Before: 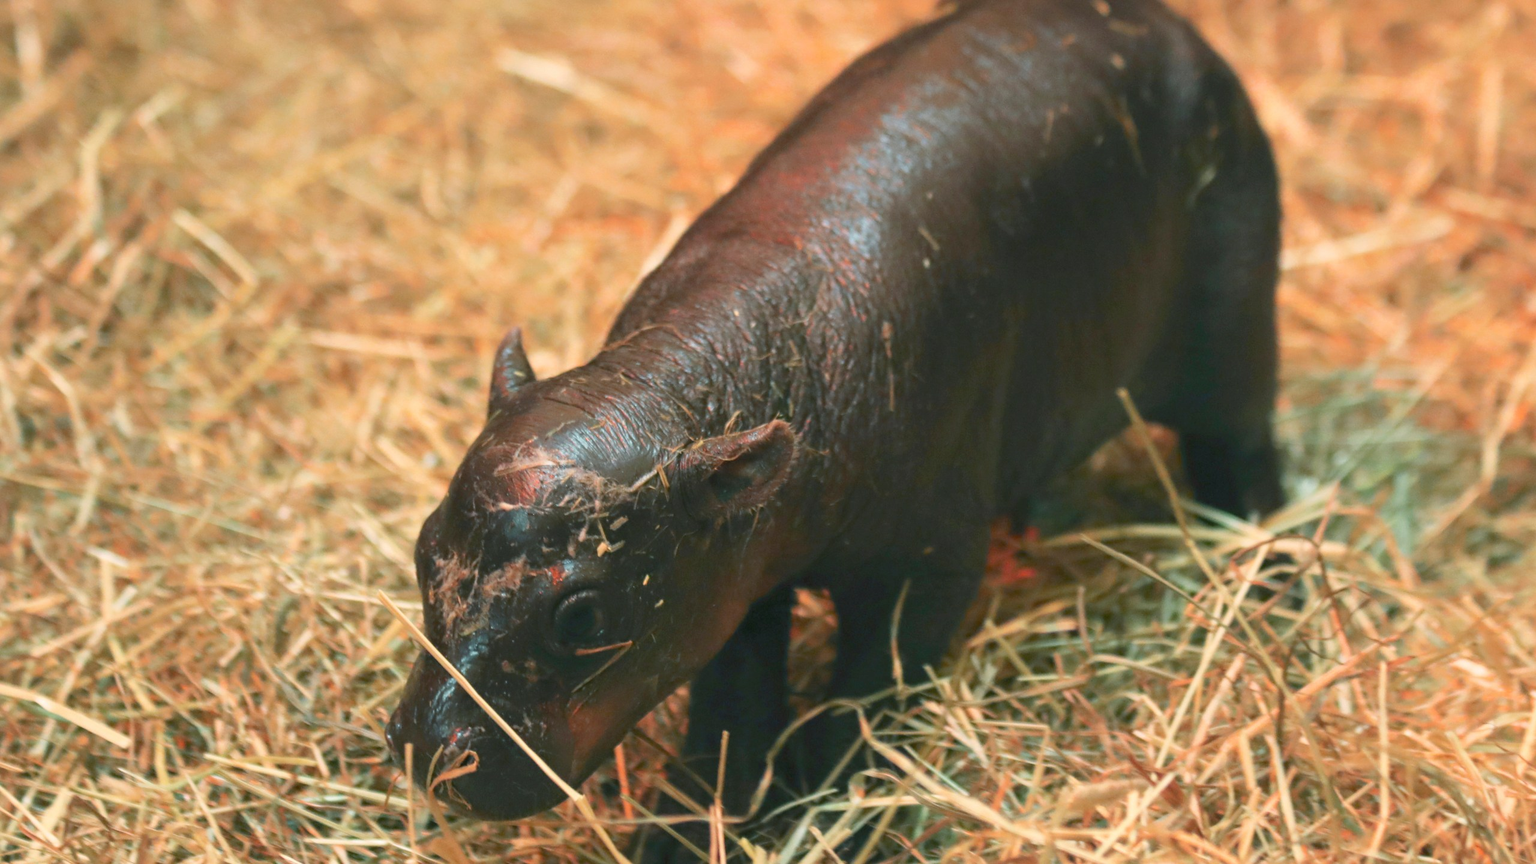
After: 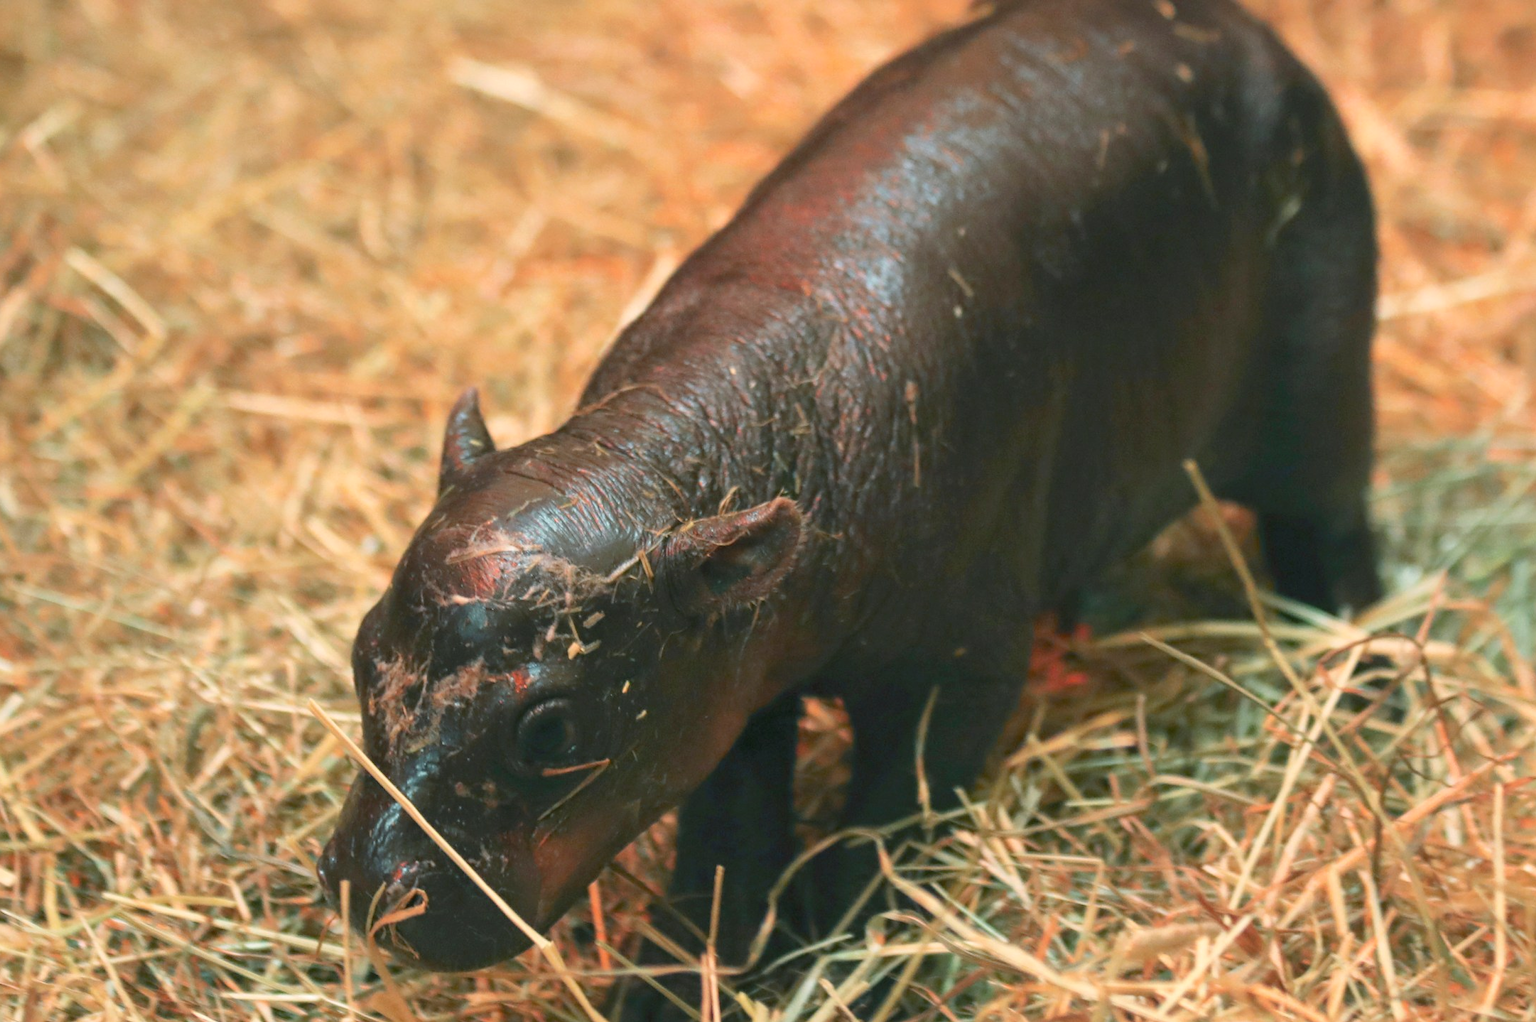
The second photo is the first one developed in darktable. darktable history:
crop: left 7.681%, right 7.856%
local contrast: mode bilateral grid, contrast 10, coarseness 25, detail 111%, midtone range 0.2
exposure: exposure 0.014 EV, compensate exposure bias true, compensate highlight preservation false
